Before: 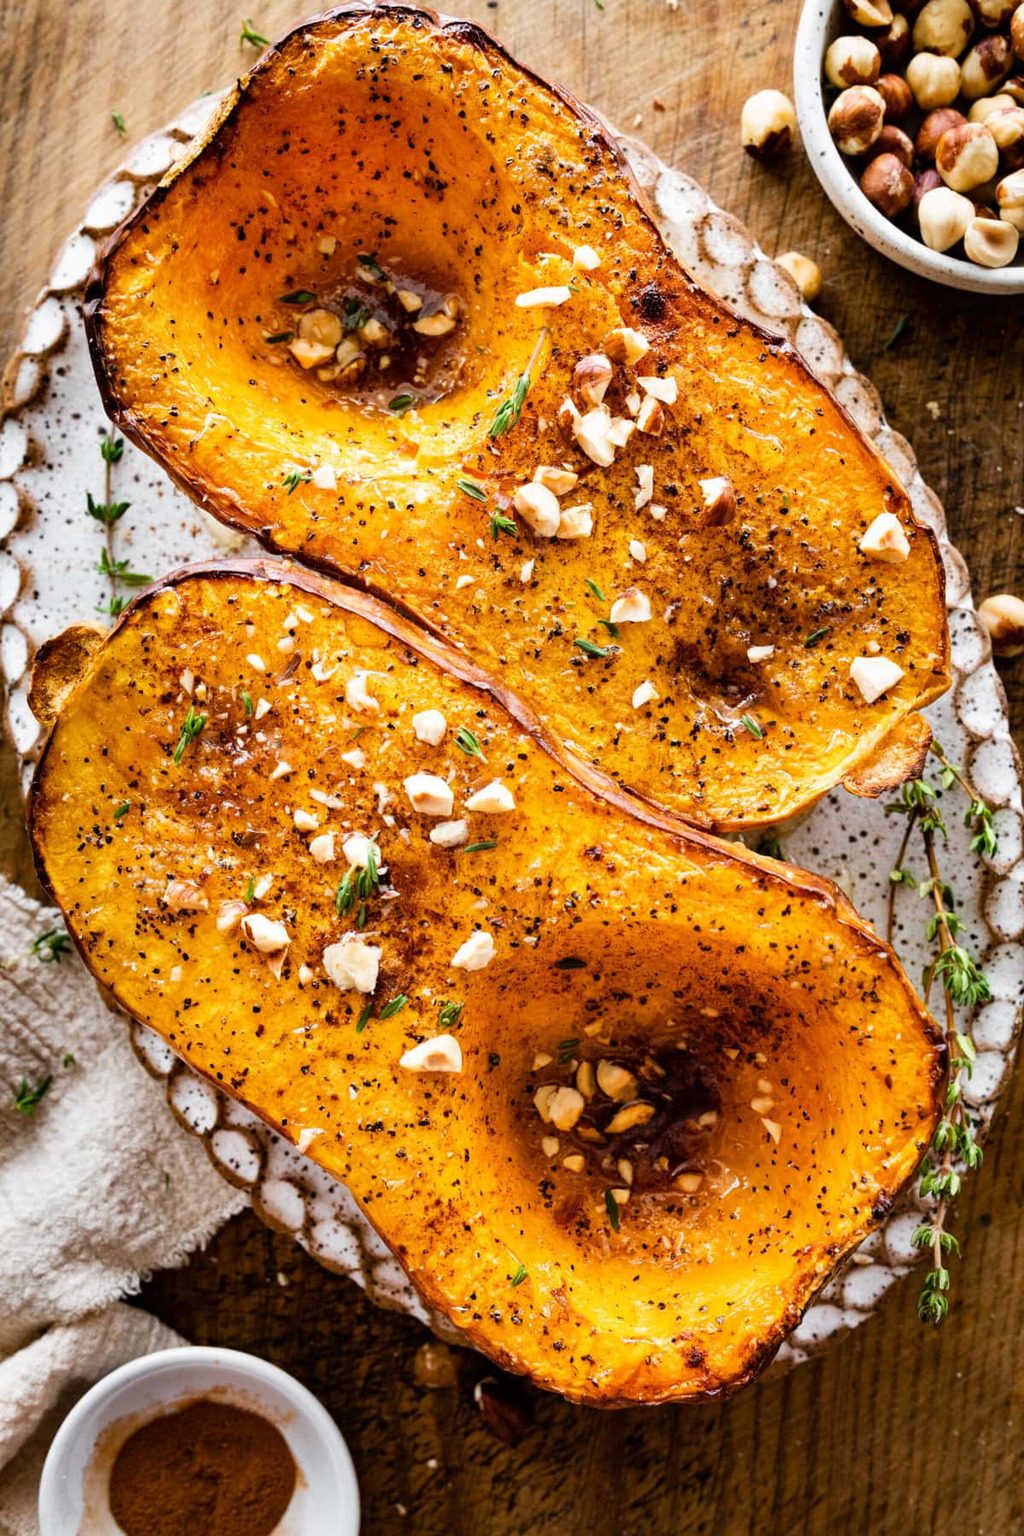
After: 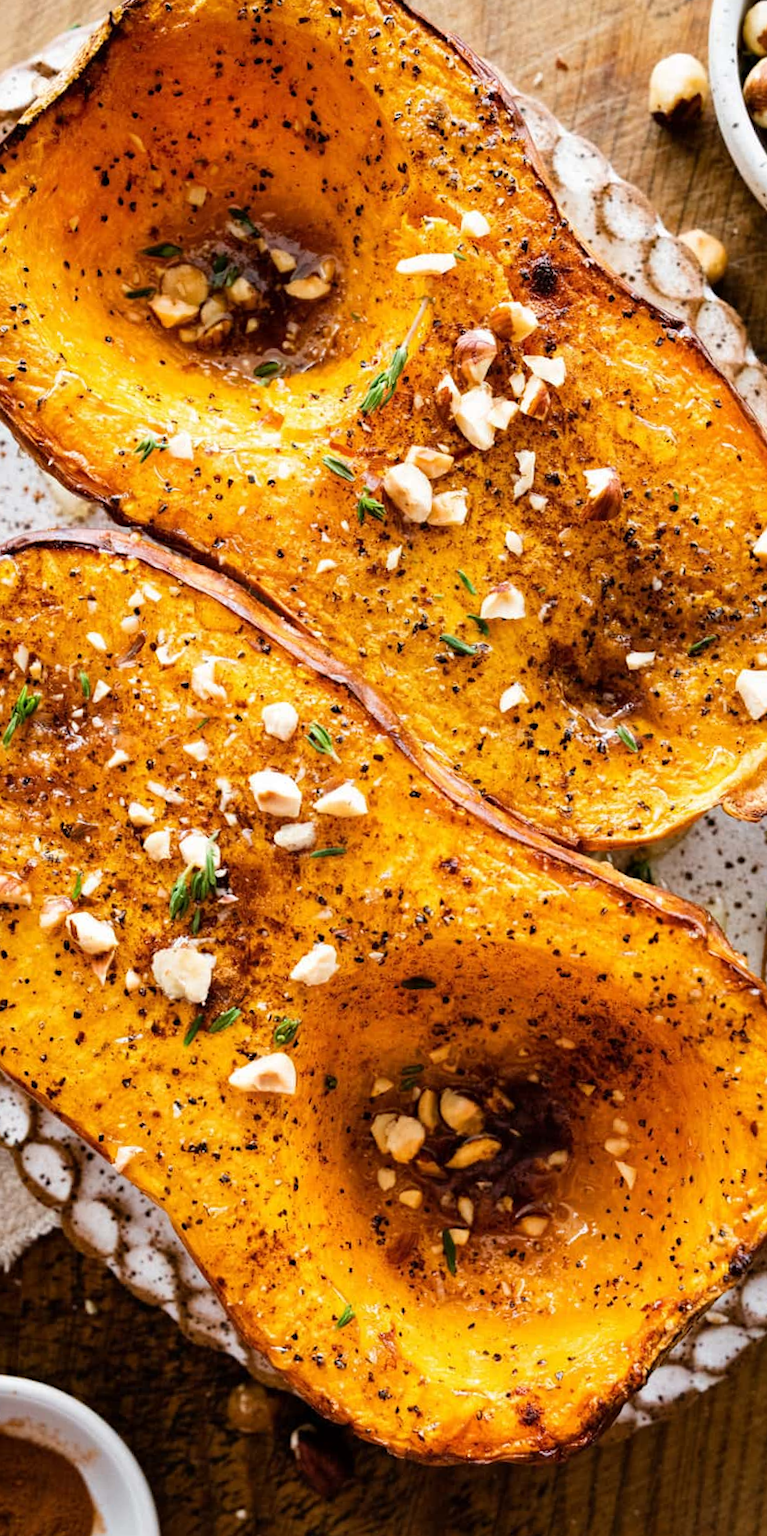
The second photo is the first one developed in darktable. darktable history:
crop and rotate: angle -2.99°, left 14.282%, top 0.025%, right 10.803%, bottom 0.075%
